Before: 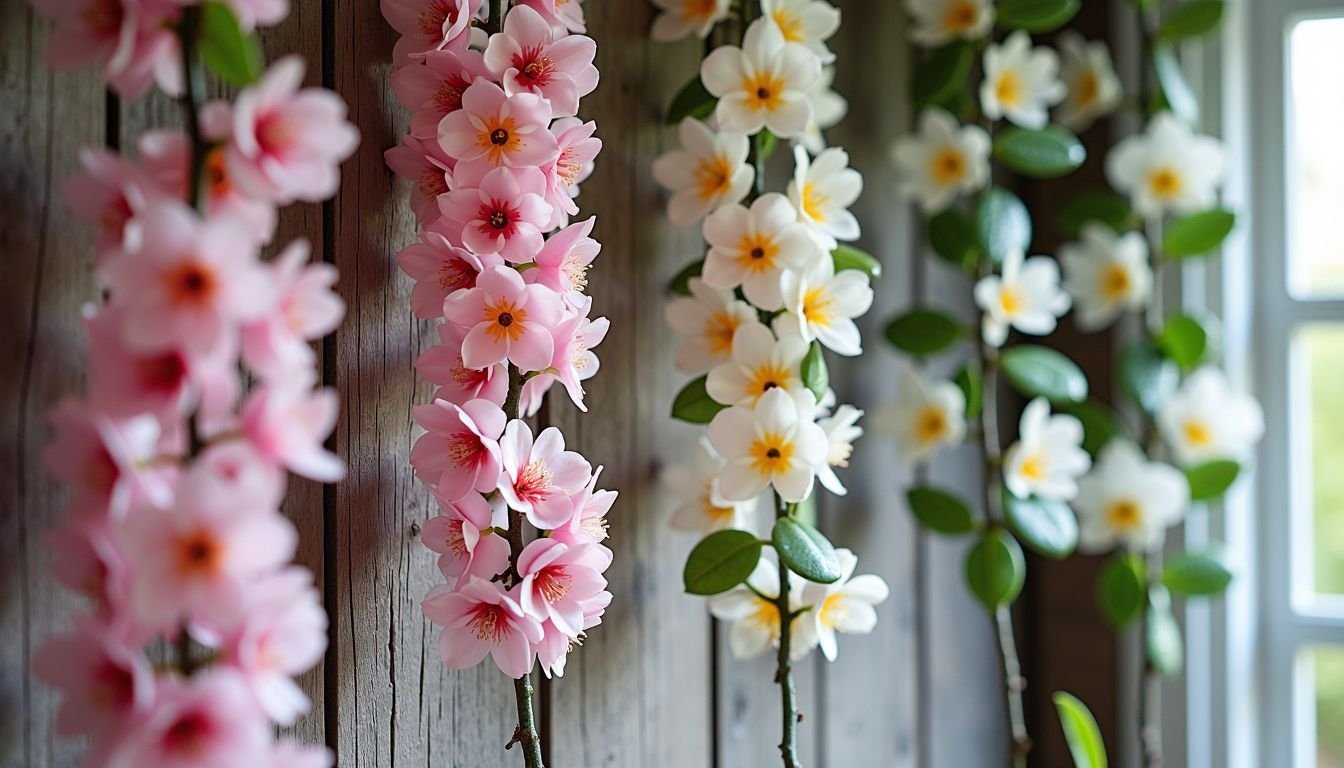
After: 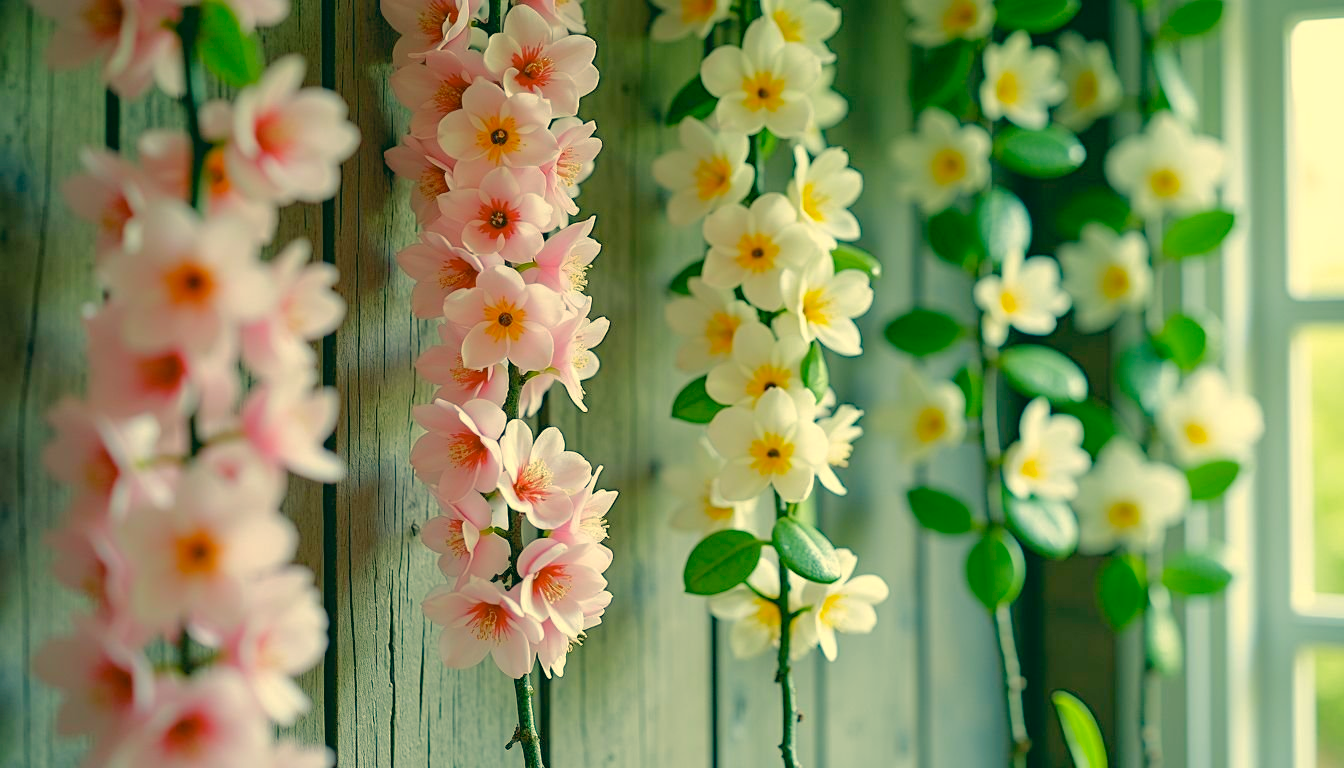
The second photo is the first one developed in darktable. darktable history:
color correction: highlights a* 1.83, highlights b* 34.02, shadows a* -36.68, shadows b* -5.48
tone curve: curves: ch0 [(0, 0) (0.004, 0.008) (0.077, 0.156) (0.169, 0.29) (0.774, 0.774) (1, 1)], color space Lab, linked channels, preserve colors none
